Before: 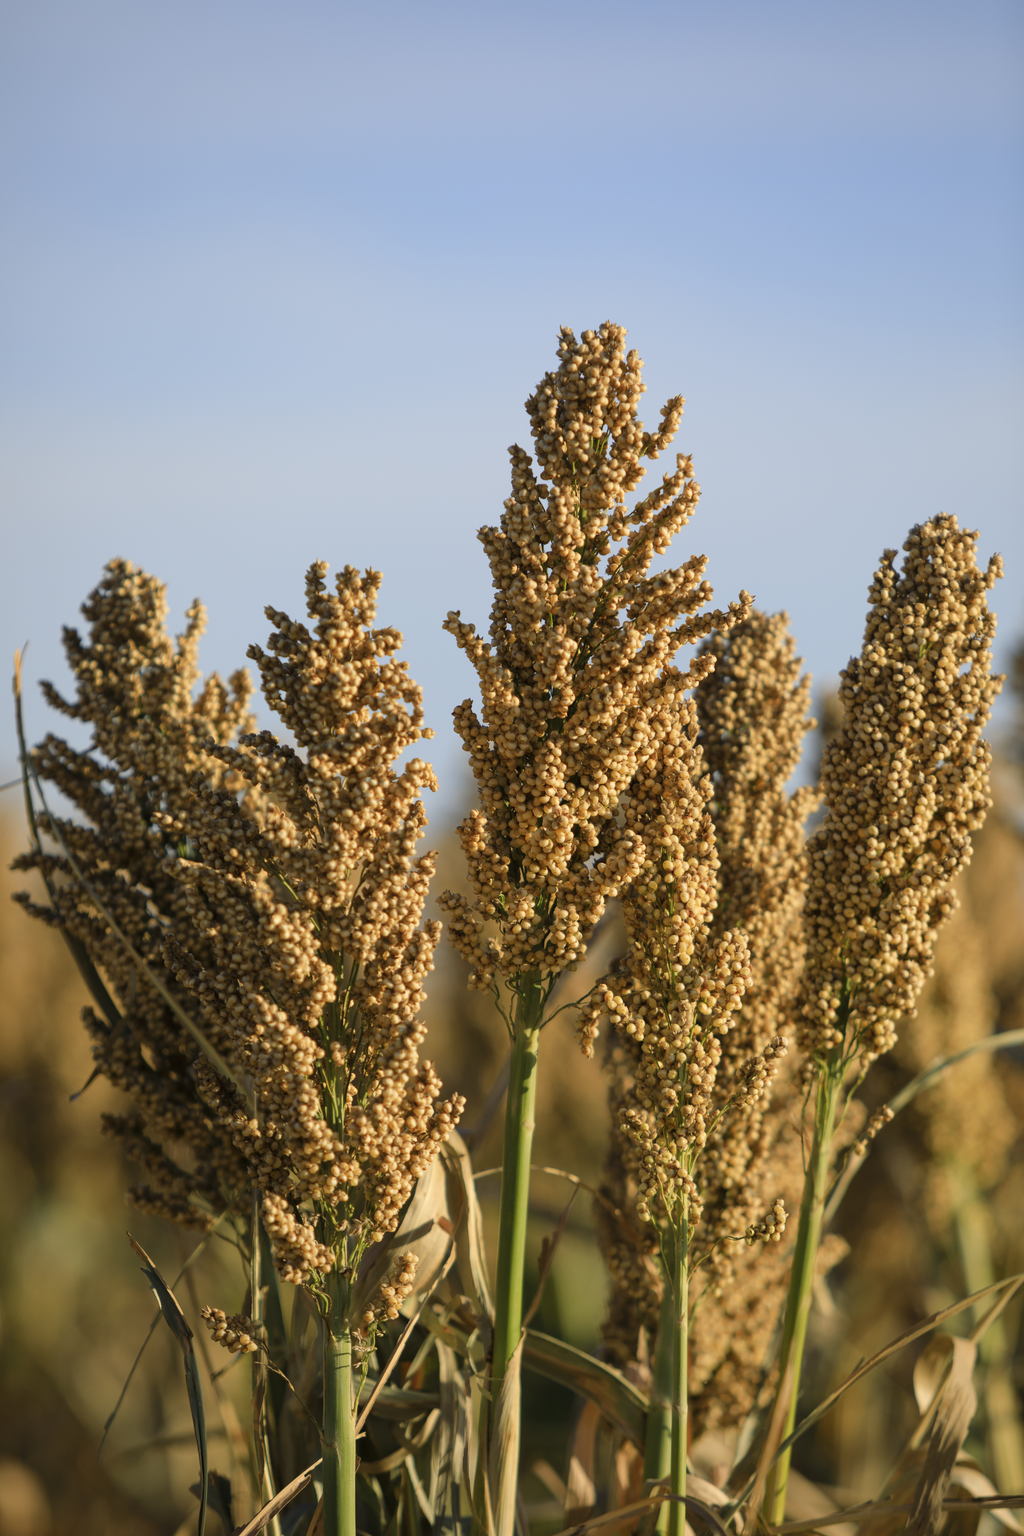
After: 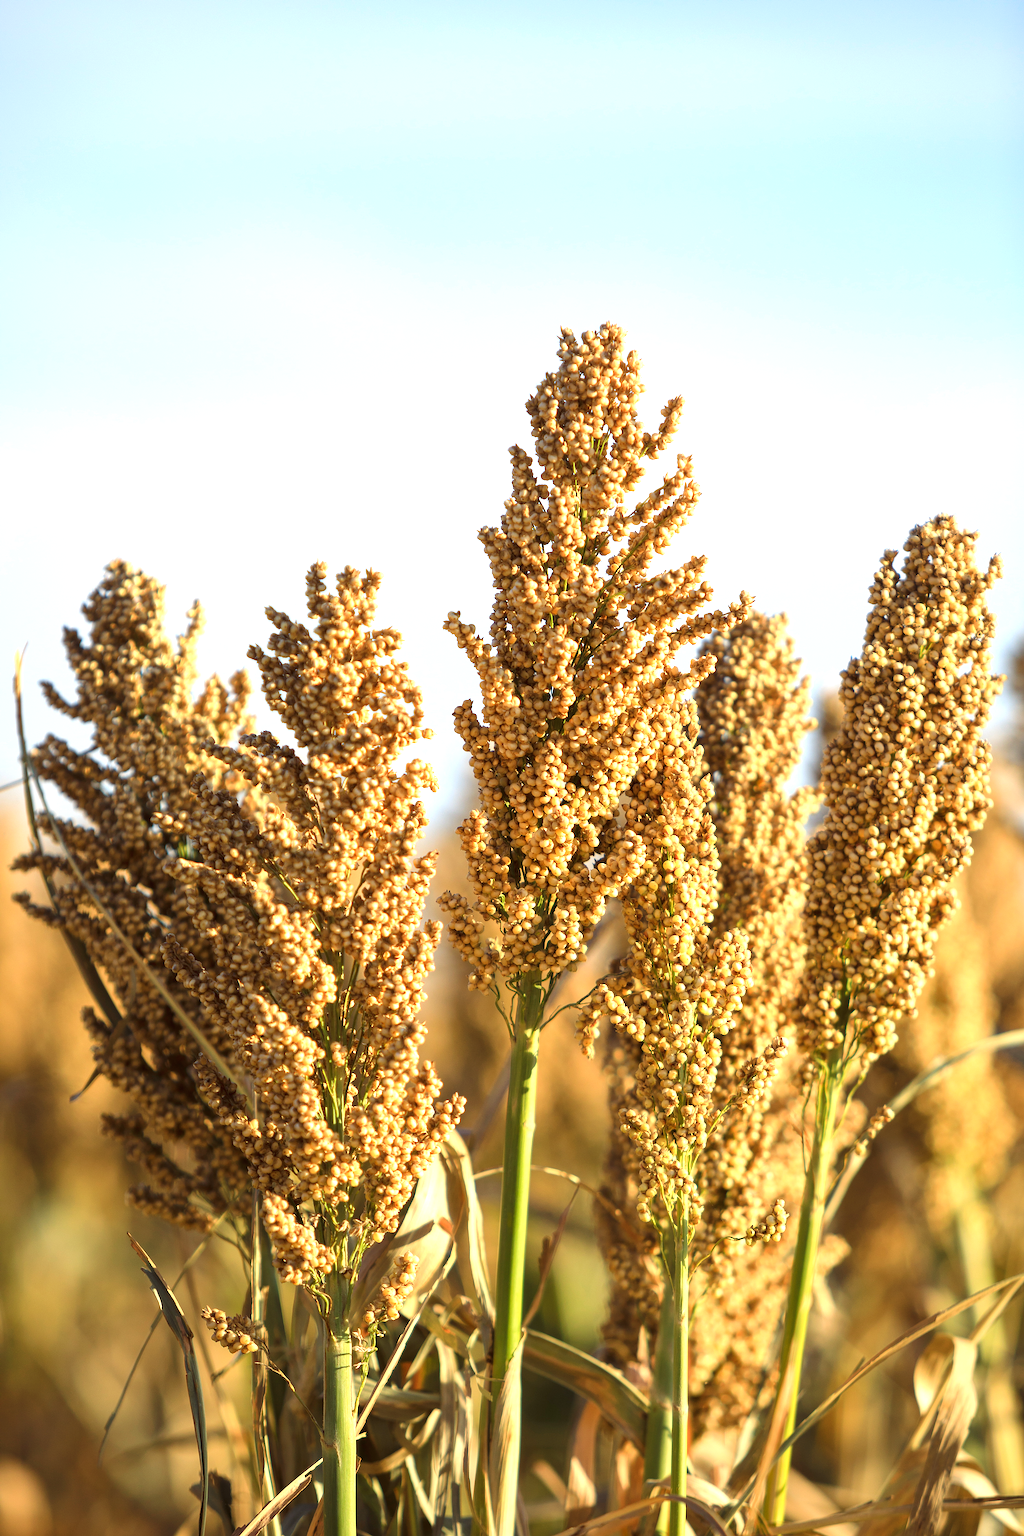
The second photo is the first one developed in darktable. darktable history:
exposure: black level correction 0, exposure 1.2 EV, compensate exposure bias true, compensate highlight preservation false
sharpen: on, module defaults
color balance: mode lift, gamma, gain (sRGB), lift [1, 1.049, 1, 1]
